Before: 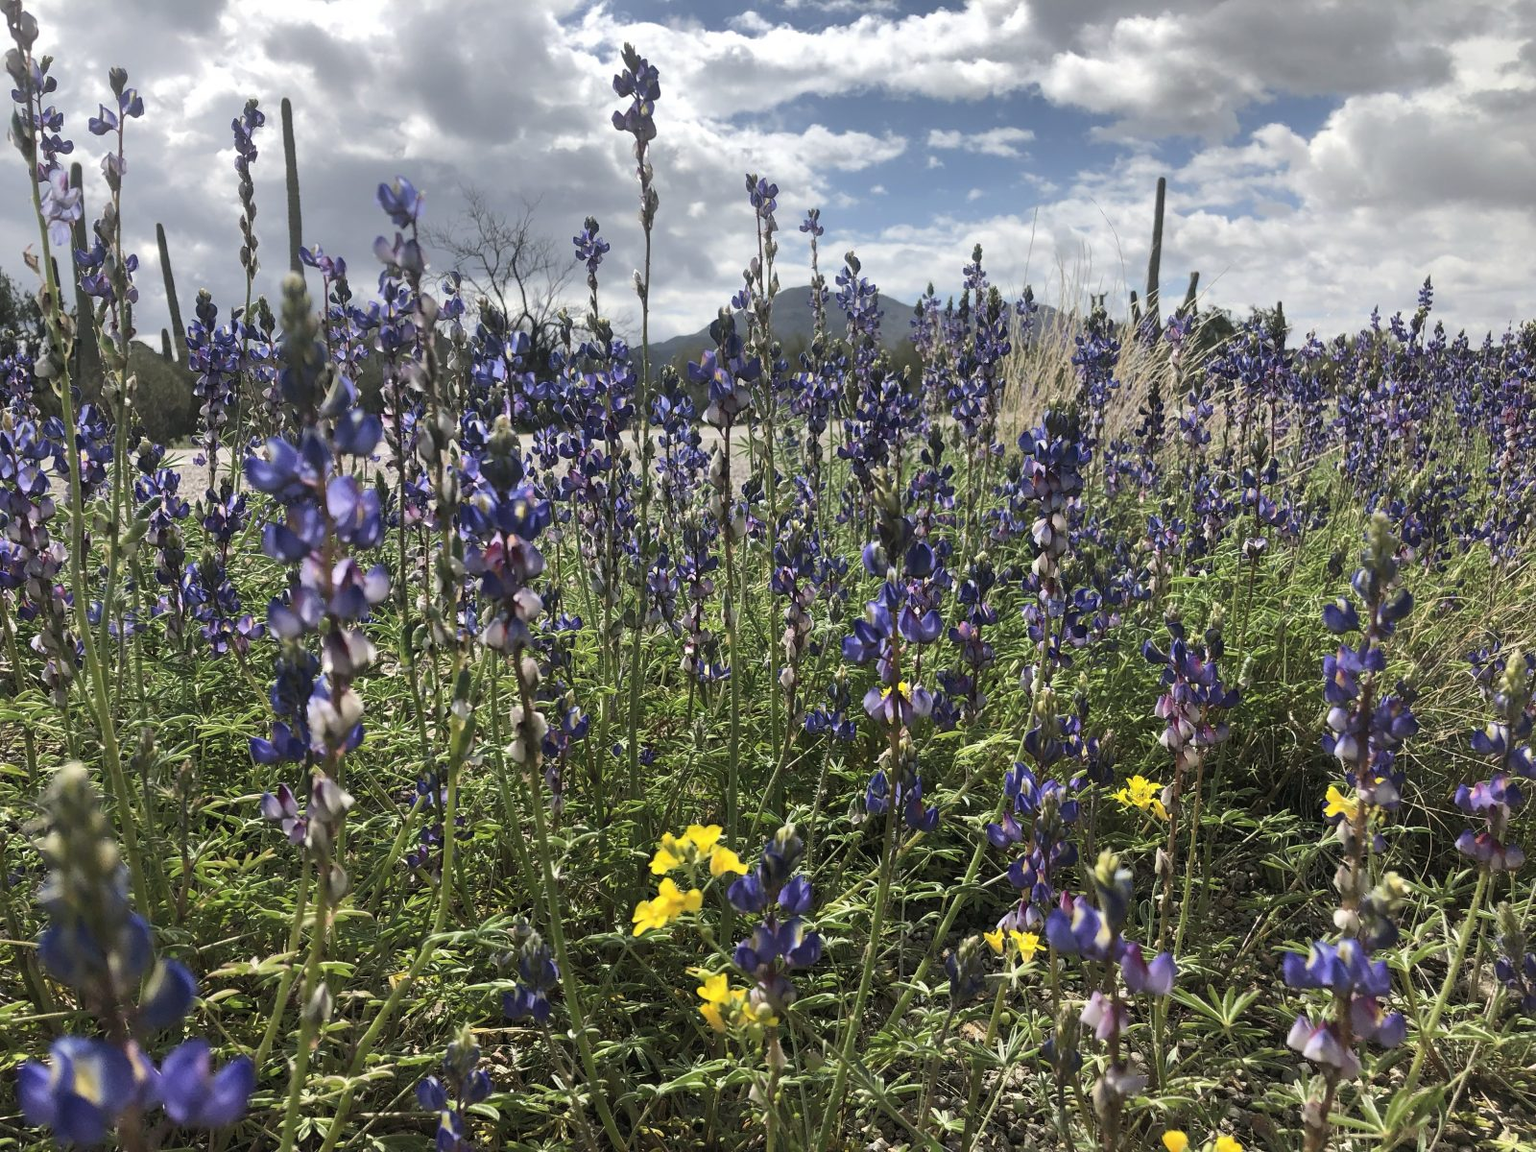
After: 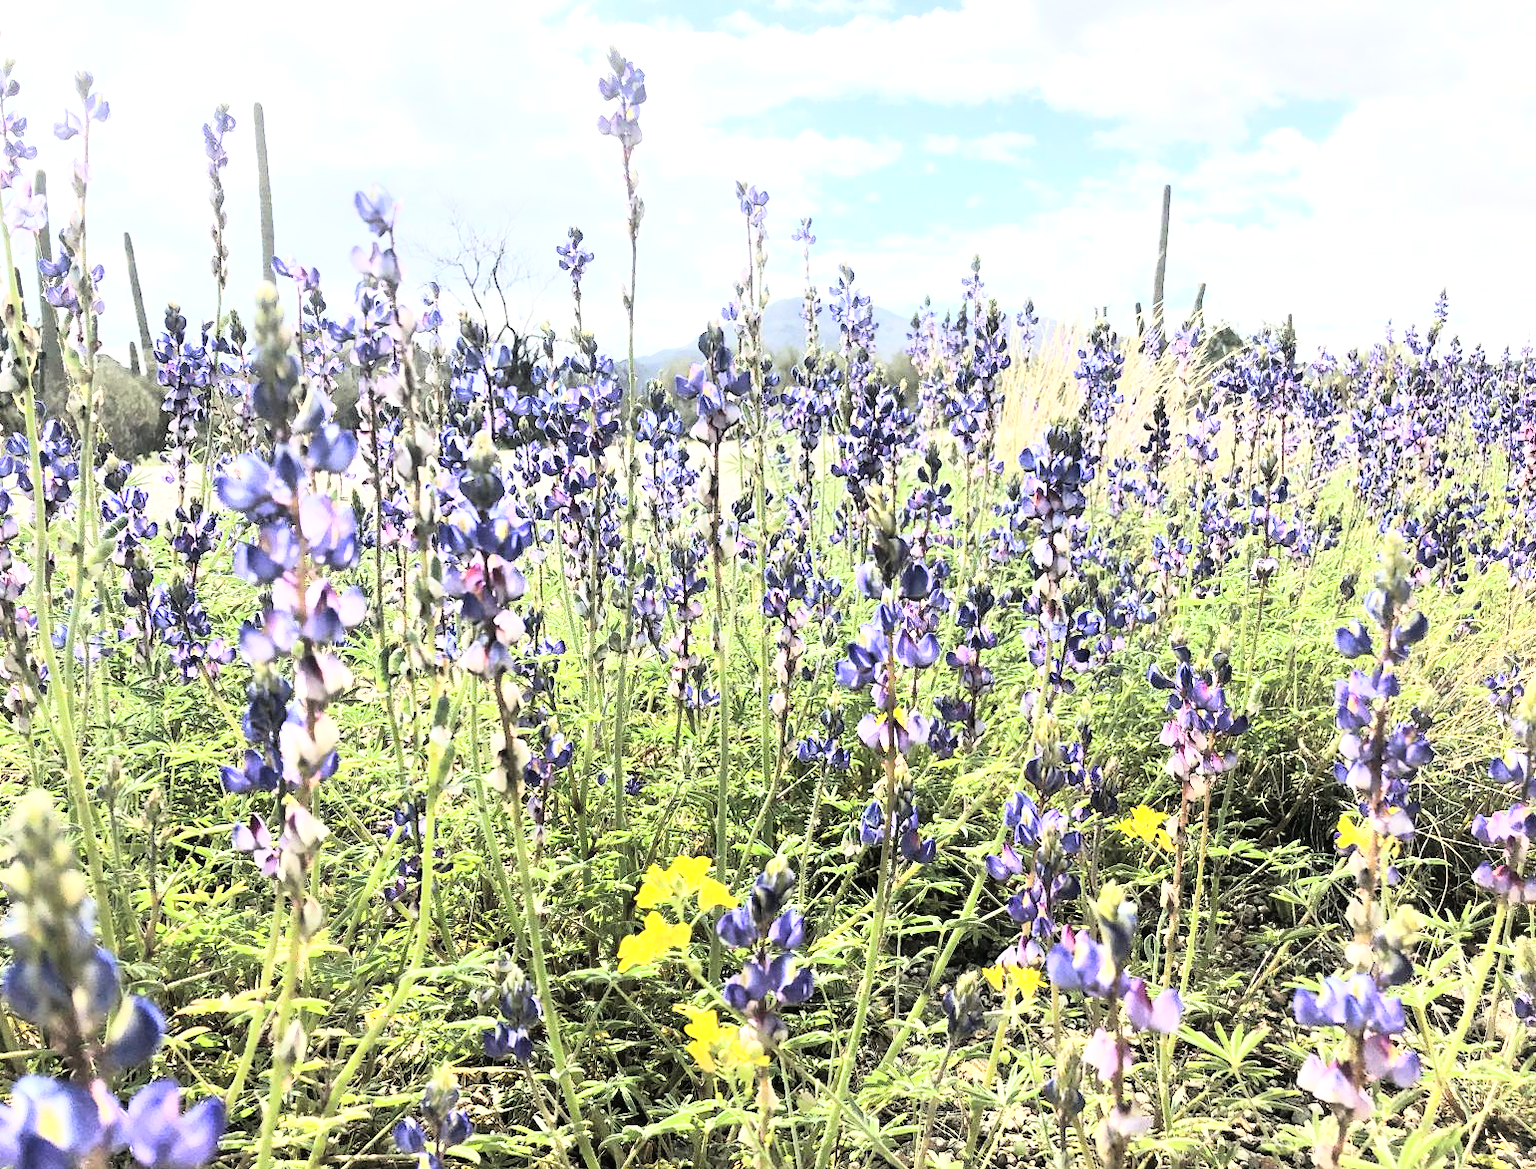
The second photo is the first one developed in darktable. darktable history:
crop and rotate: left 2.536%, right 1.107%, bottom 2.246%
rgb curve: curves: ch0 [(0, 0) (0.21, 0.15) (0.24, 0.21) (0.5, 0.75) (0.75, 0.96) (0.89, 0.99) (1, 1)]; ch1 [(0, 0.02) (0.21, 0.13) (0.25, 0.2) (0.5, 0.67) (0.75, 0.9) (0.89, 0.97) (1, 1)]; ch2 [(0, 0.02) (0.21, 0.13) (0.25, 0.2) (0.5, 0.67) (0.75, 0.9) (0.89, 0.97) (1, 1)], compensate middle gray true
exposure: black level correction 0, exposure 1.3 EV, compensate exposure bias true, compensate highlight preservation false
white balance: emerald 1
